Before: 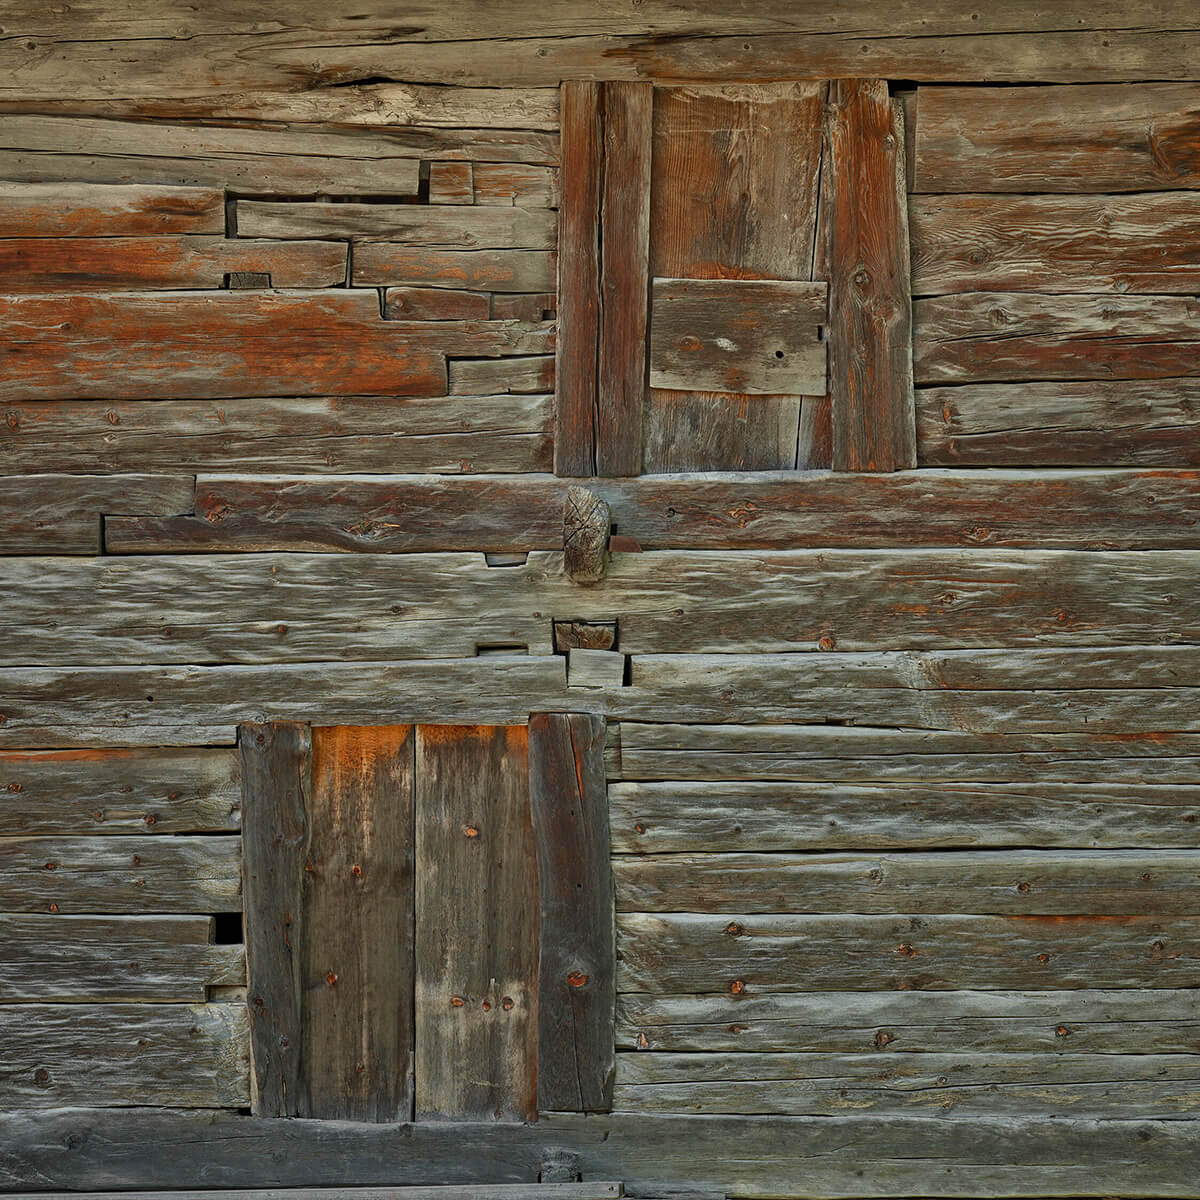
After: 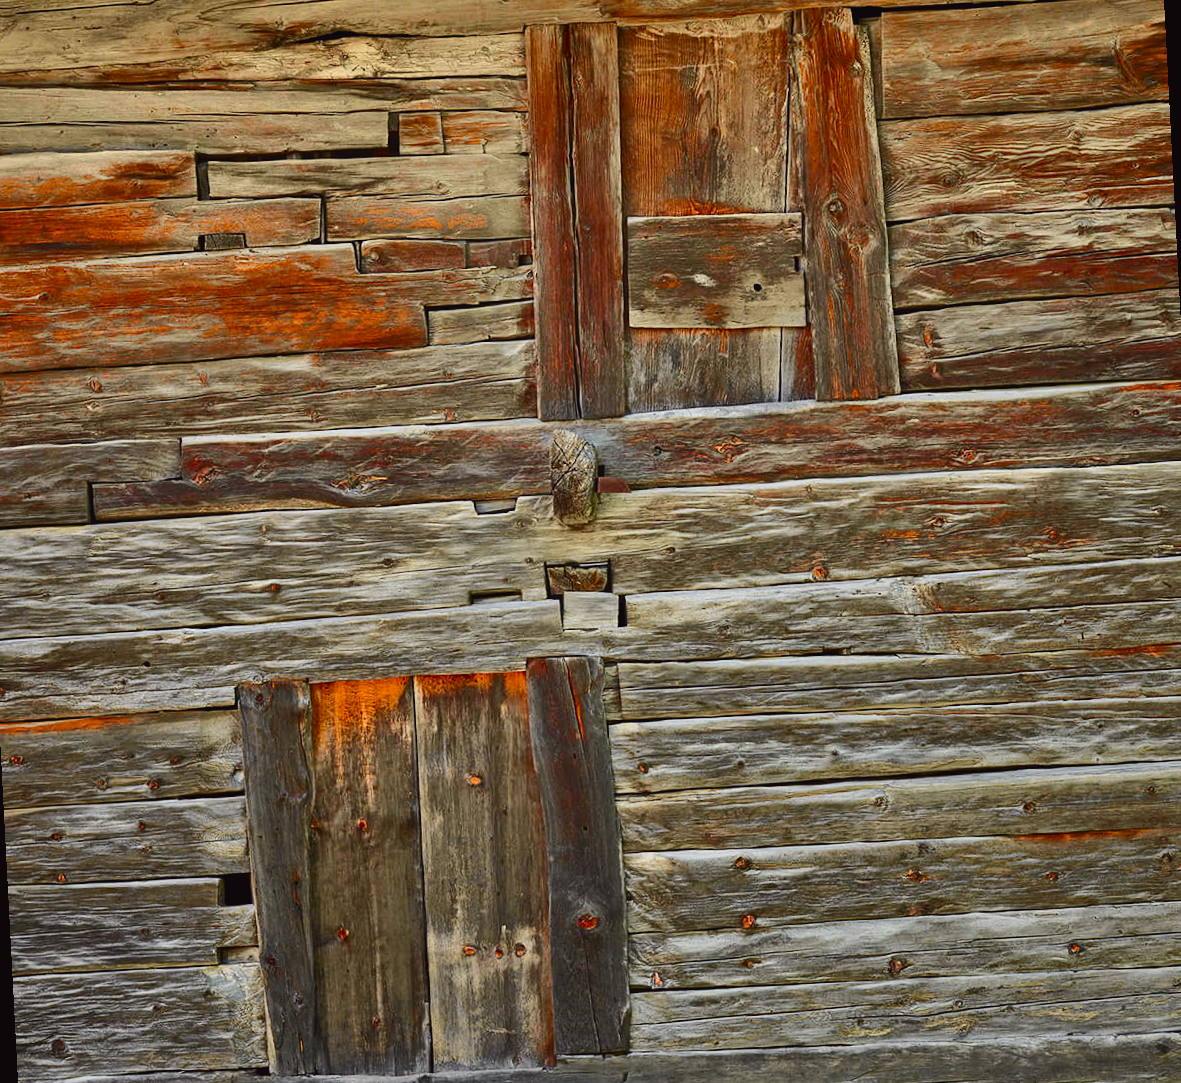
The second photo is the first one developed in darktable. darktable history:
rotate and perspective: rotation -3°, crop left 0.031, crop right 0.968, crop top 0.07, crop bottom 0.93
tone curve: curves: ch0 [(0, 0.023) (0.103, 0.087) (0.295, 0.297) (0.445, 0.531) (0.553, 0.665) (0.735, 0.843) (0.994, 1)]; ch1 [(0, 0) (0.414, 0.395) (0.447, 0.447) (0.485, 0.495) (0.512, 0.523) (0.542, 0.581) (0.581, 0.632) (0.646, 0.715) (1, 1)]; ch2 [(0, 0) (0.369, 0.388) (0.449, 0.431) (0.478, 0.471) (0.516, 0.517) (0.579, 0.624) (0.674, 0.775) (1, 1)], color space Lab, independent channels, preserve colors none
